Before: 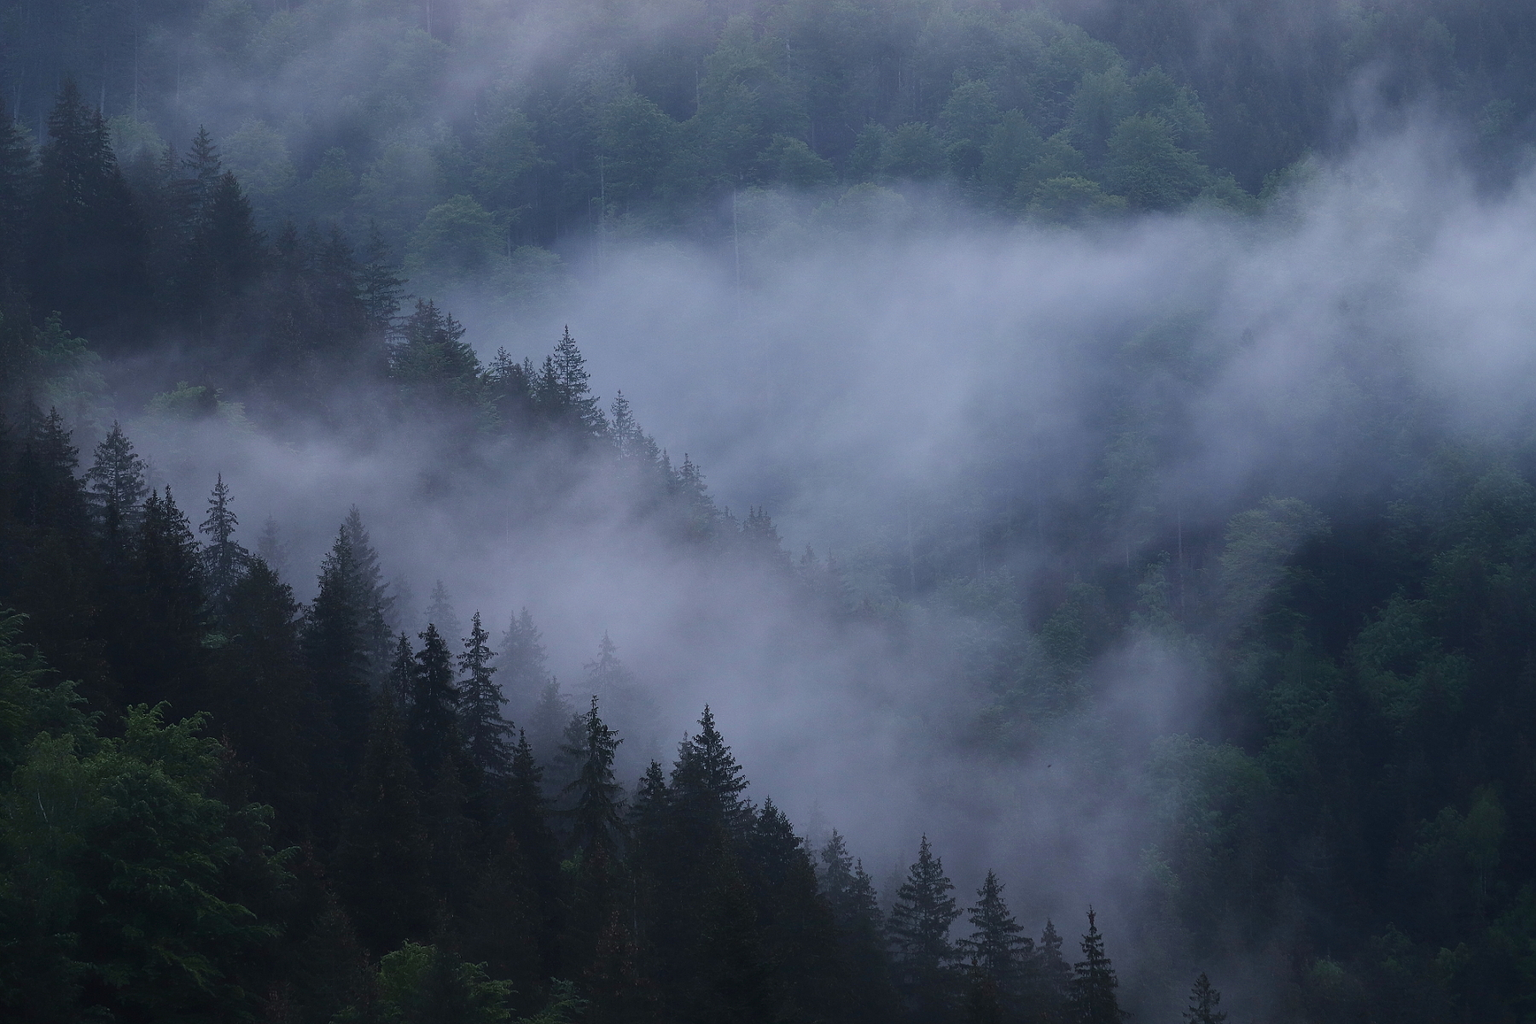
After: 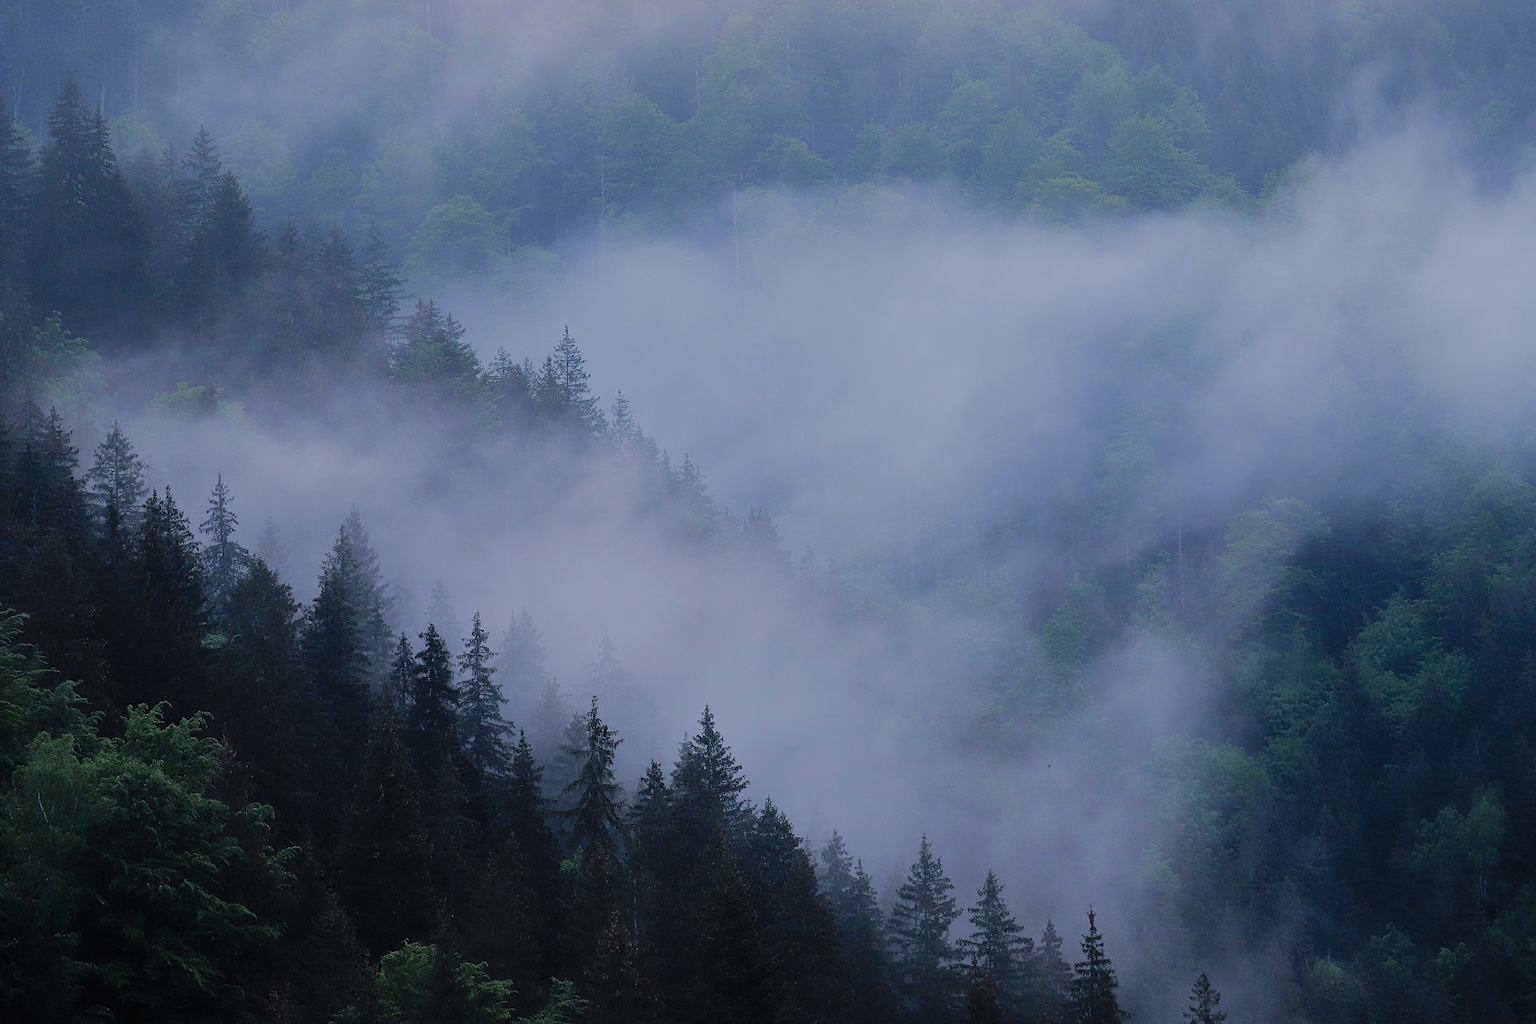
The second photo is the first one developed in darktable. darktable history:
tone curve: curves: ch0 [(0, 0) (0.004, 0.008) (0.077, 0.156) (0.169, 0.29) (0.774, 0.774) (1, 1)], color space Lab, linked channels, preserve colors none
filmic rgb: black relative exposure -7.65 EV, white relative exposure 4.56 EV, hardness 3.61
